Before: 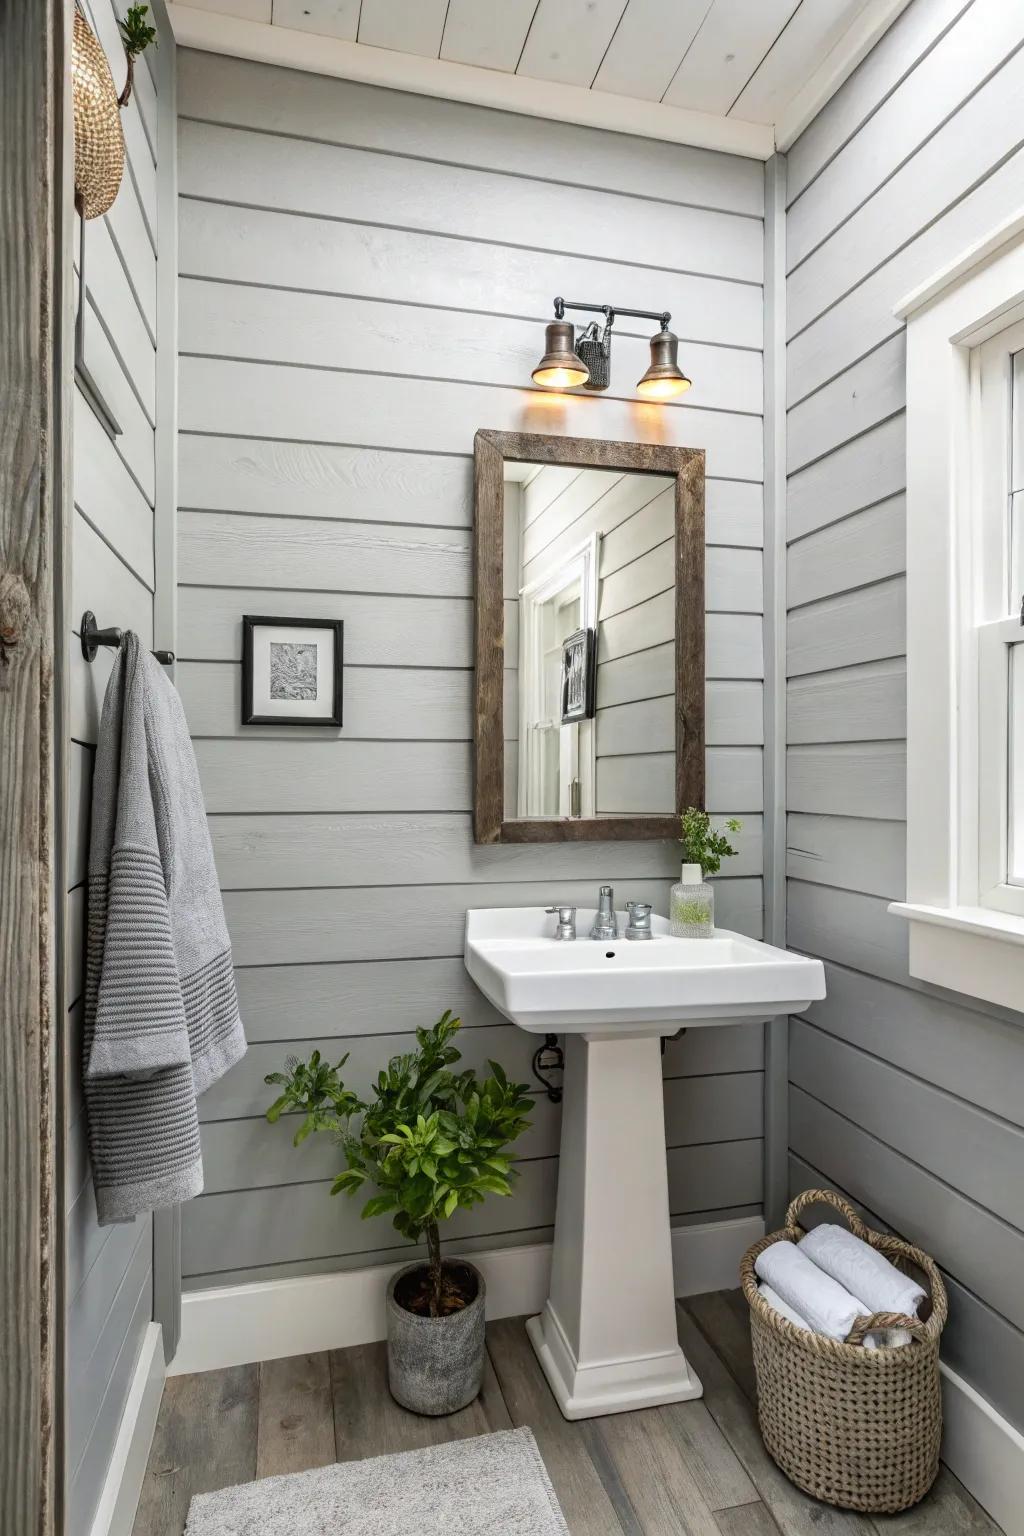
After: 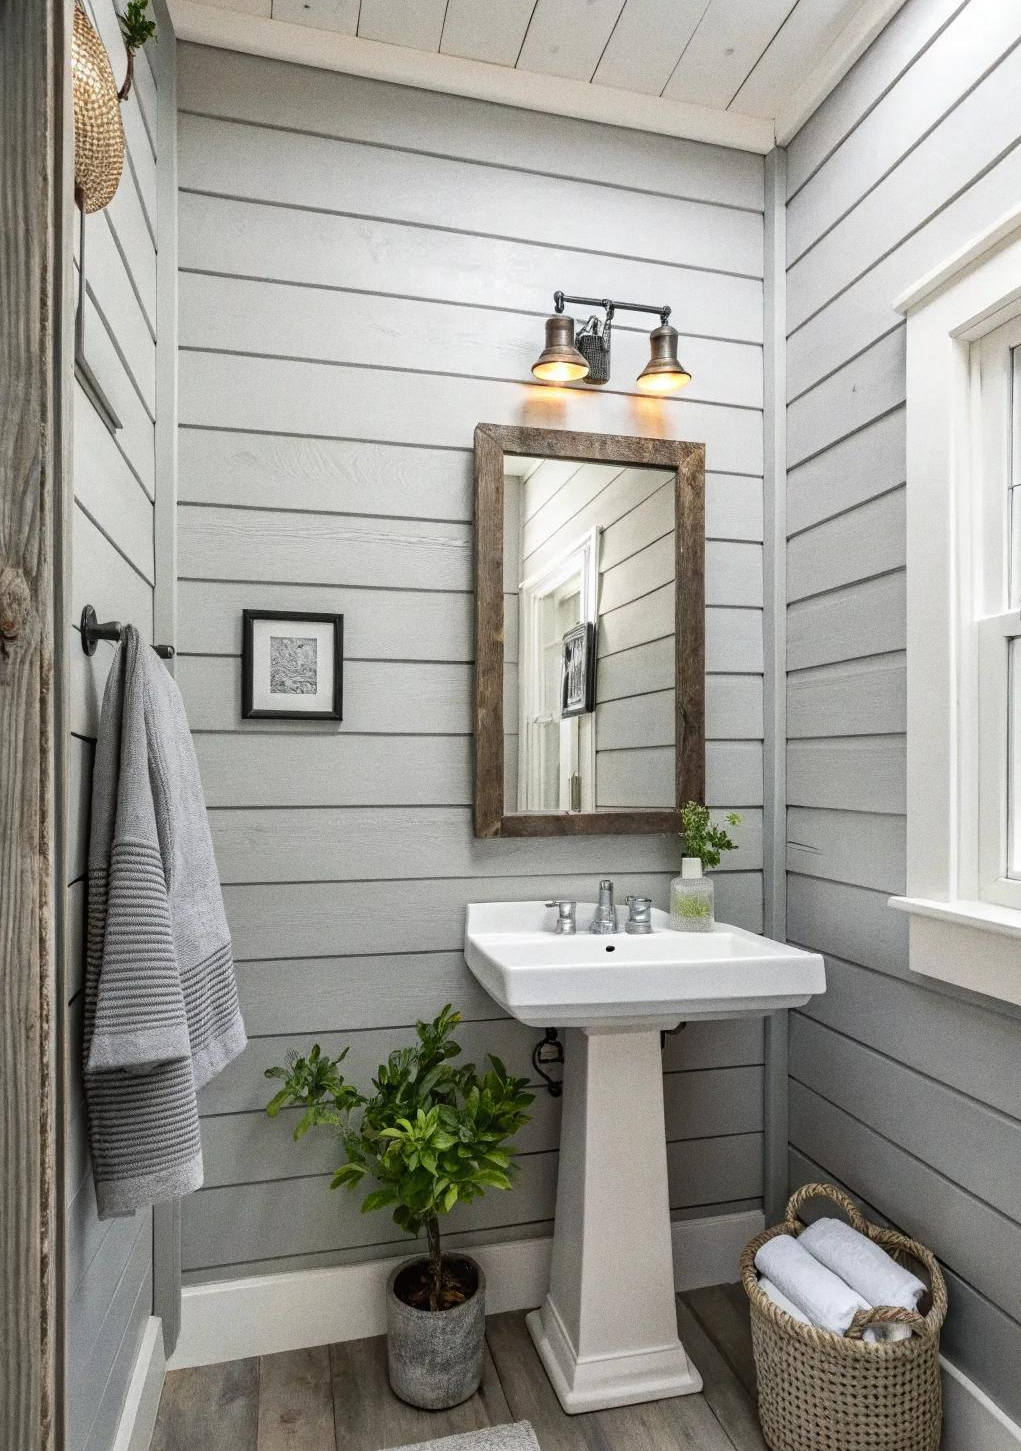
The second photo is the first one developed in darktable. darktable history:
crop: top 0.448%, right 0.264%, bottom 5.045%
grain: on, module defaults
